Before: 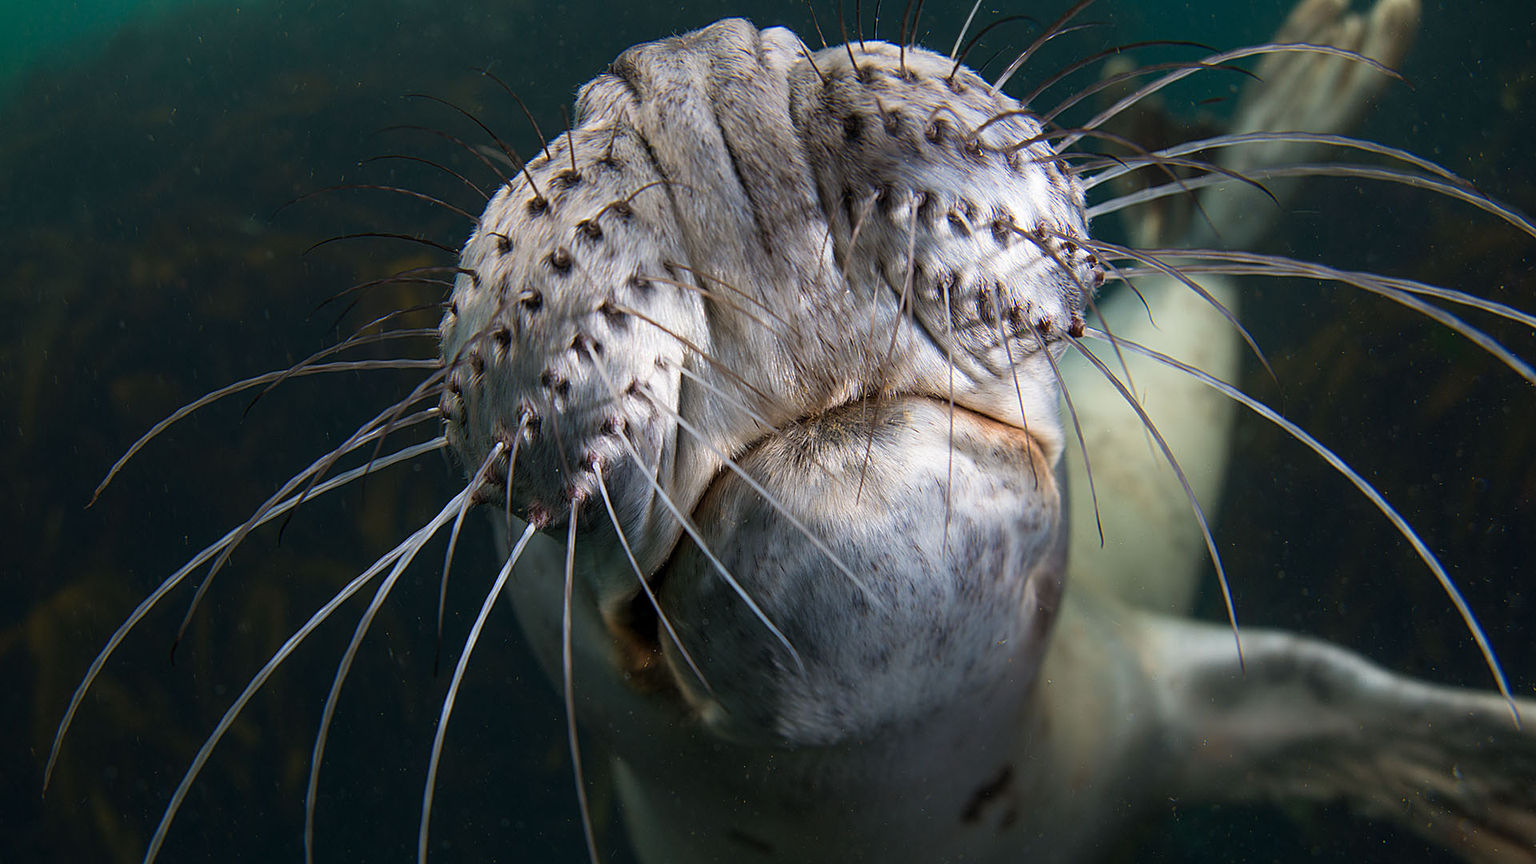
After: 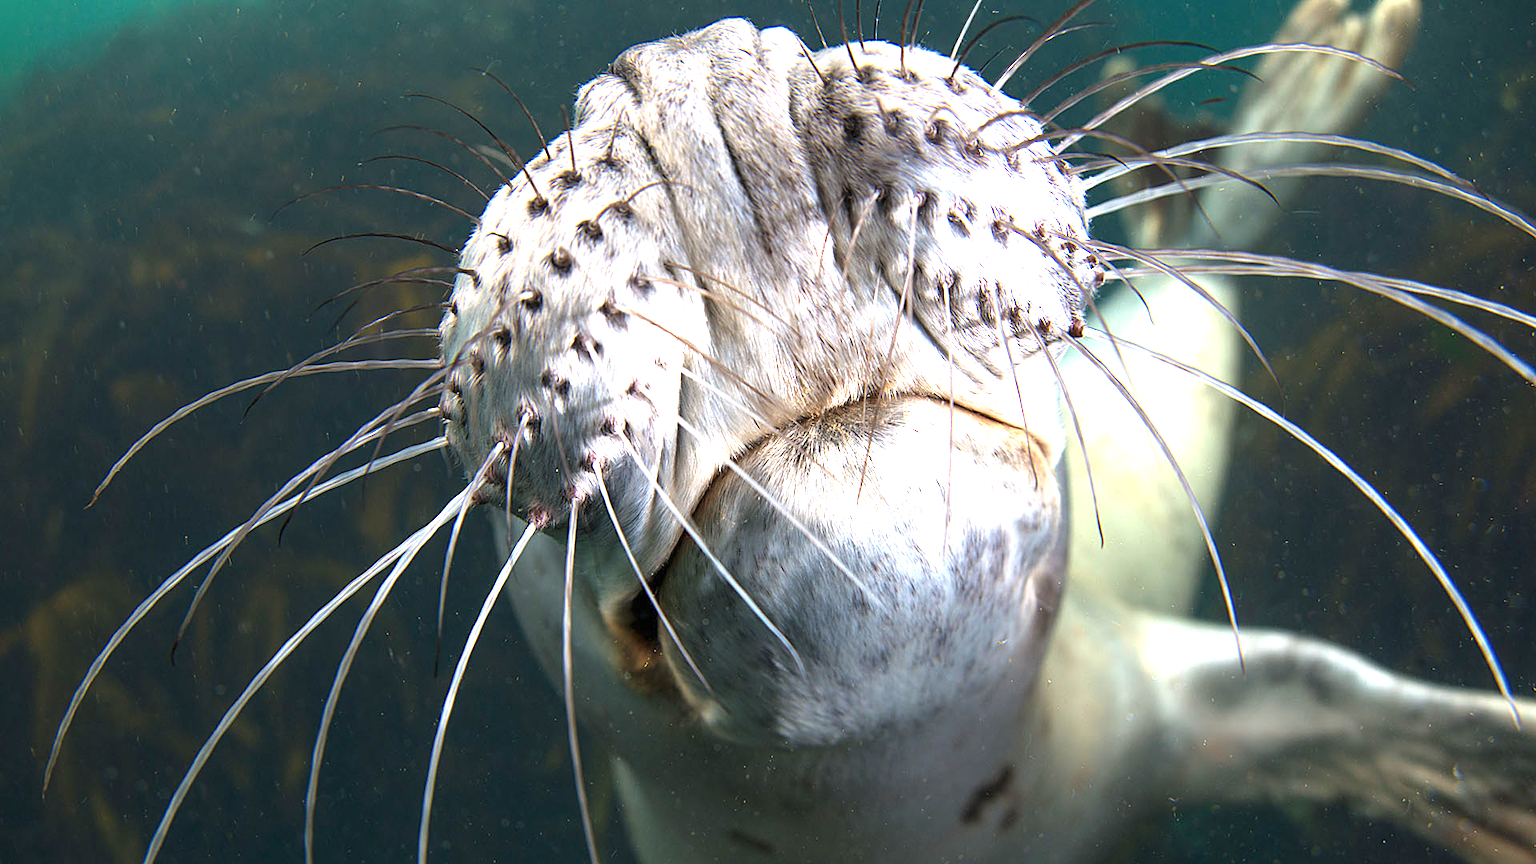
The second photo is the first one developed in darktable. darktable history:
contrast brightness saturation: saturation -0.058
exposure: black level correction 0, exposure 1.679 EV, compensate exposure bias true, compensate highlight preservation false
